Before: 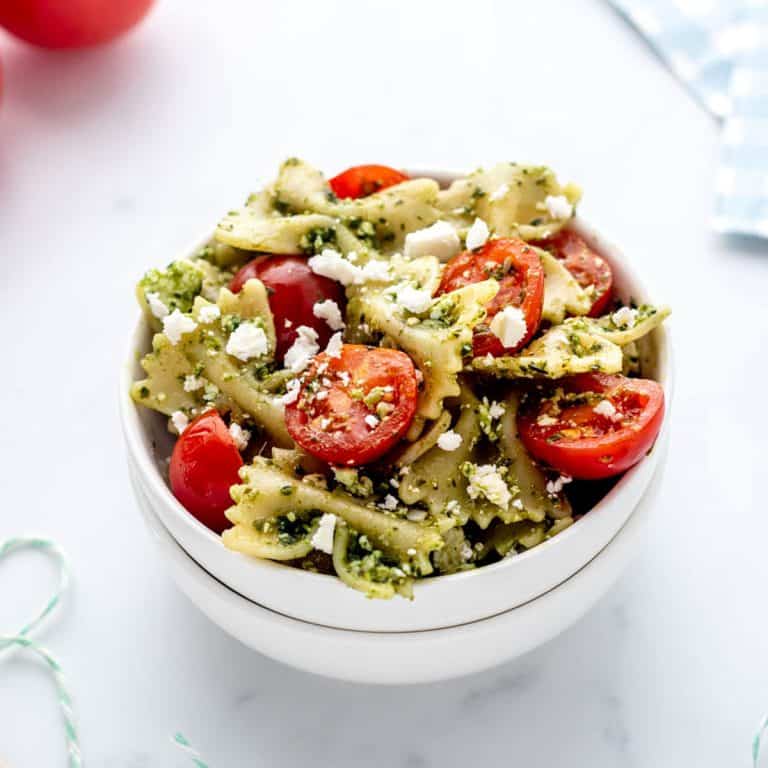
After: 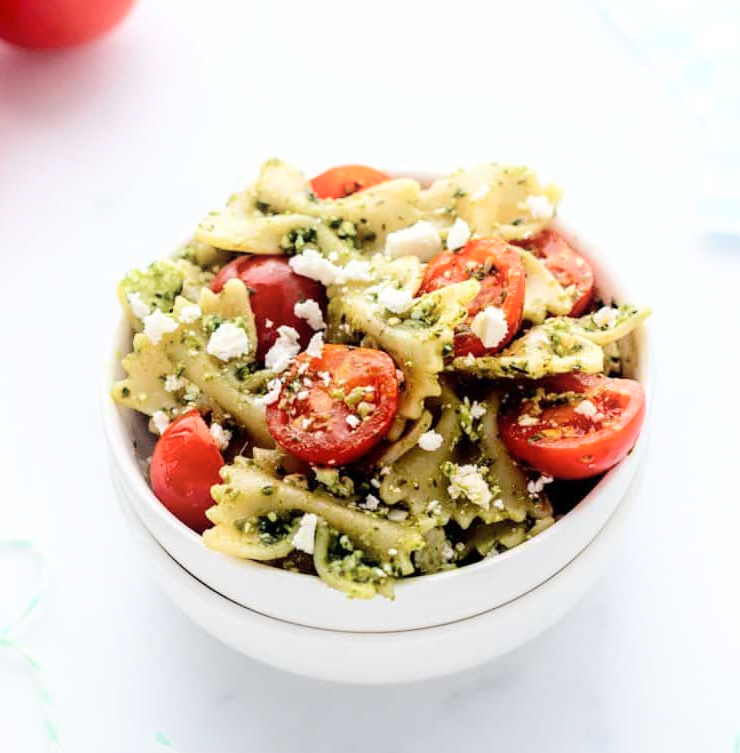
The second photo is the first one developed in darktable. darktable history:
shadows and highlights: shadows -40.55, highlights 62.89, soften with gaussian
crop and rotate: left 2.531%, right 1.086%, bottom 1.876%
